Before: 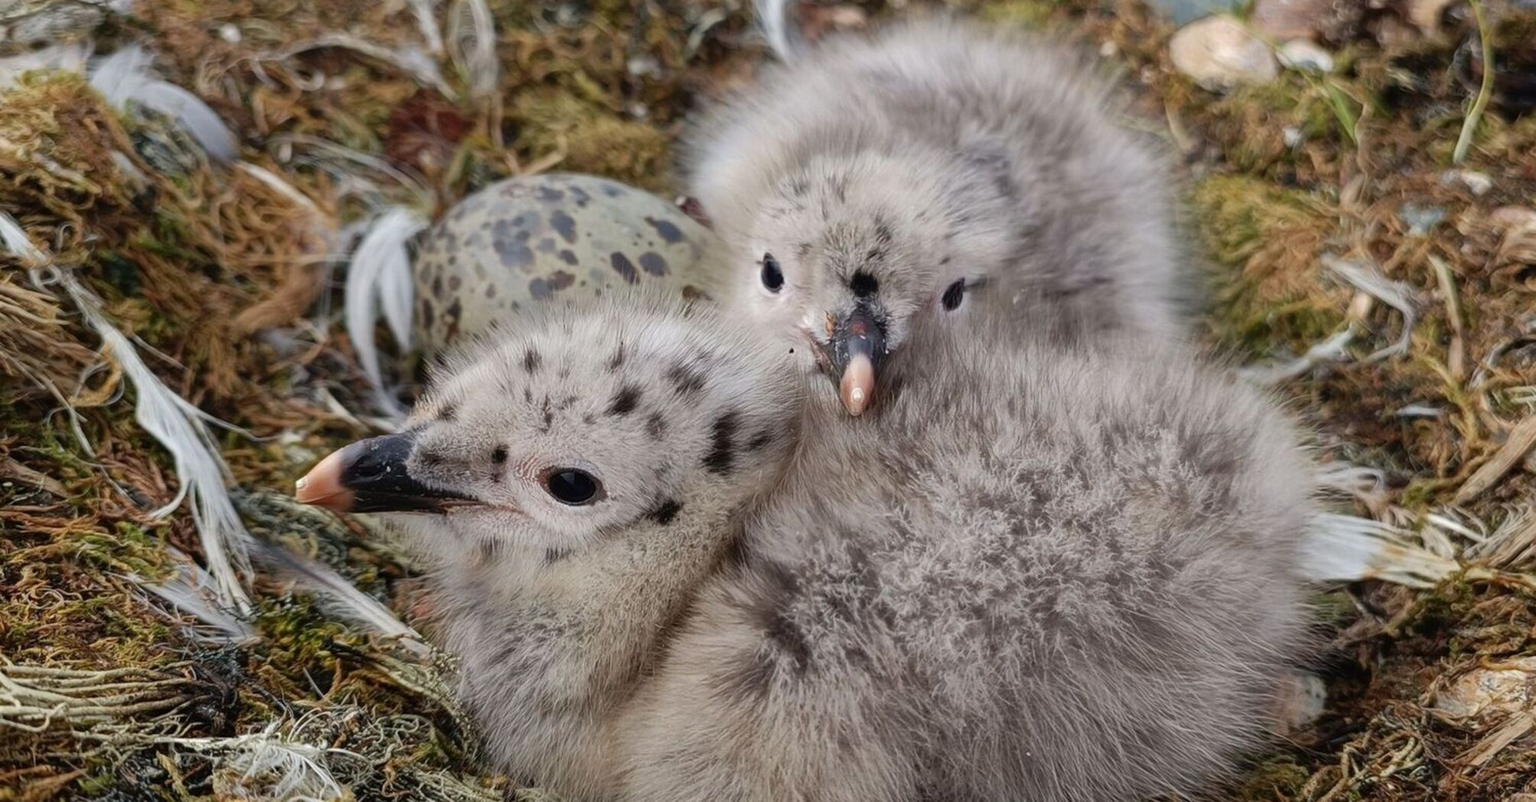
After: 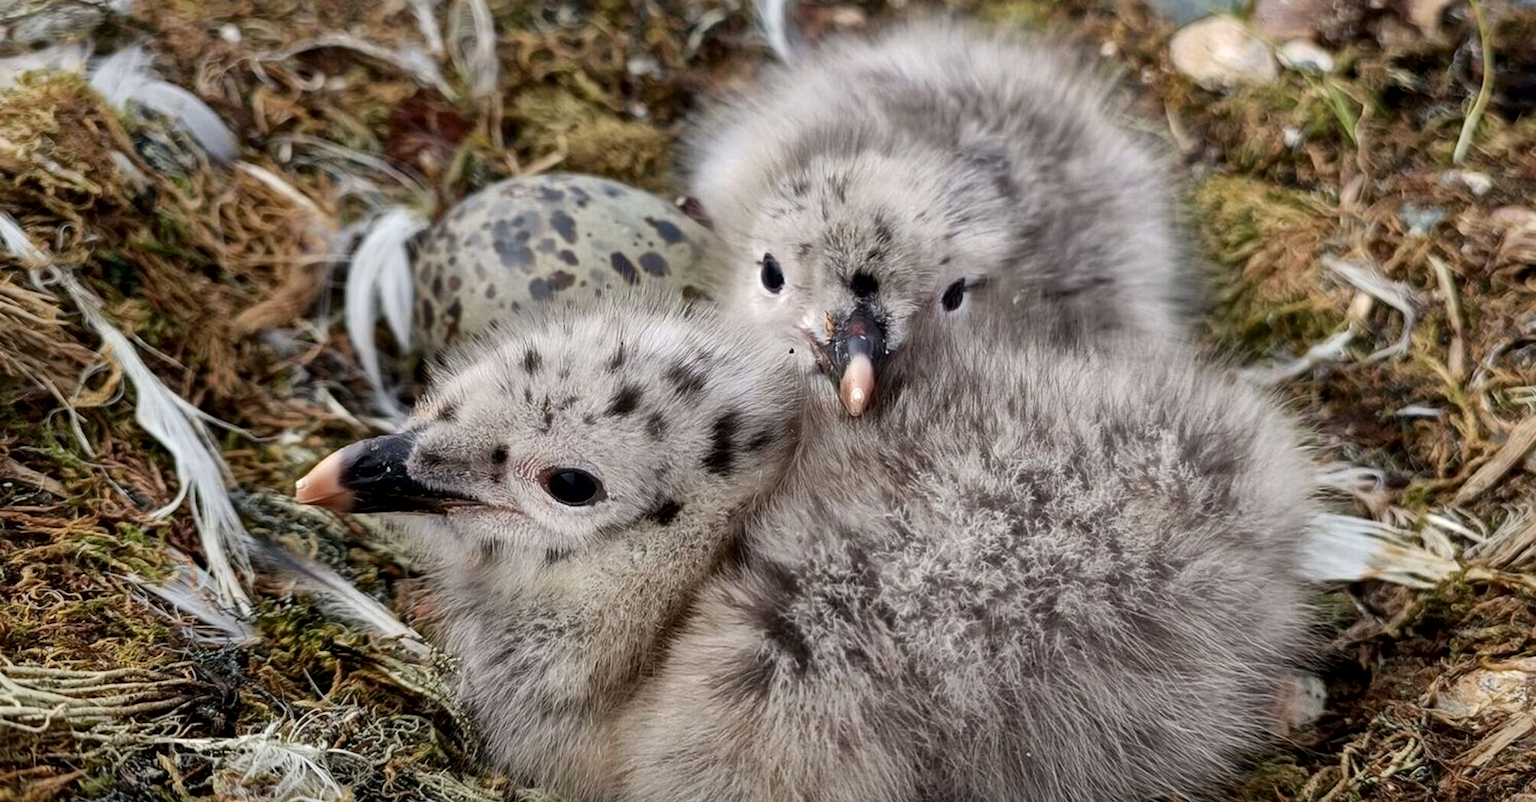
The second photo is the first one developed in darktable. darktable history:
local contrast: mode bilateral grid, contrast 24, coarseness 61, detail 152%, midtone range 0.2
